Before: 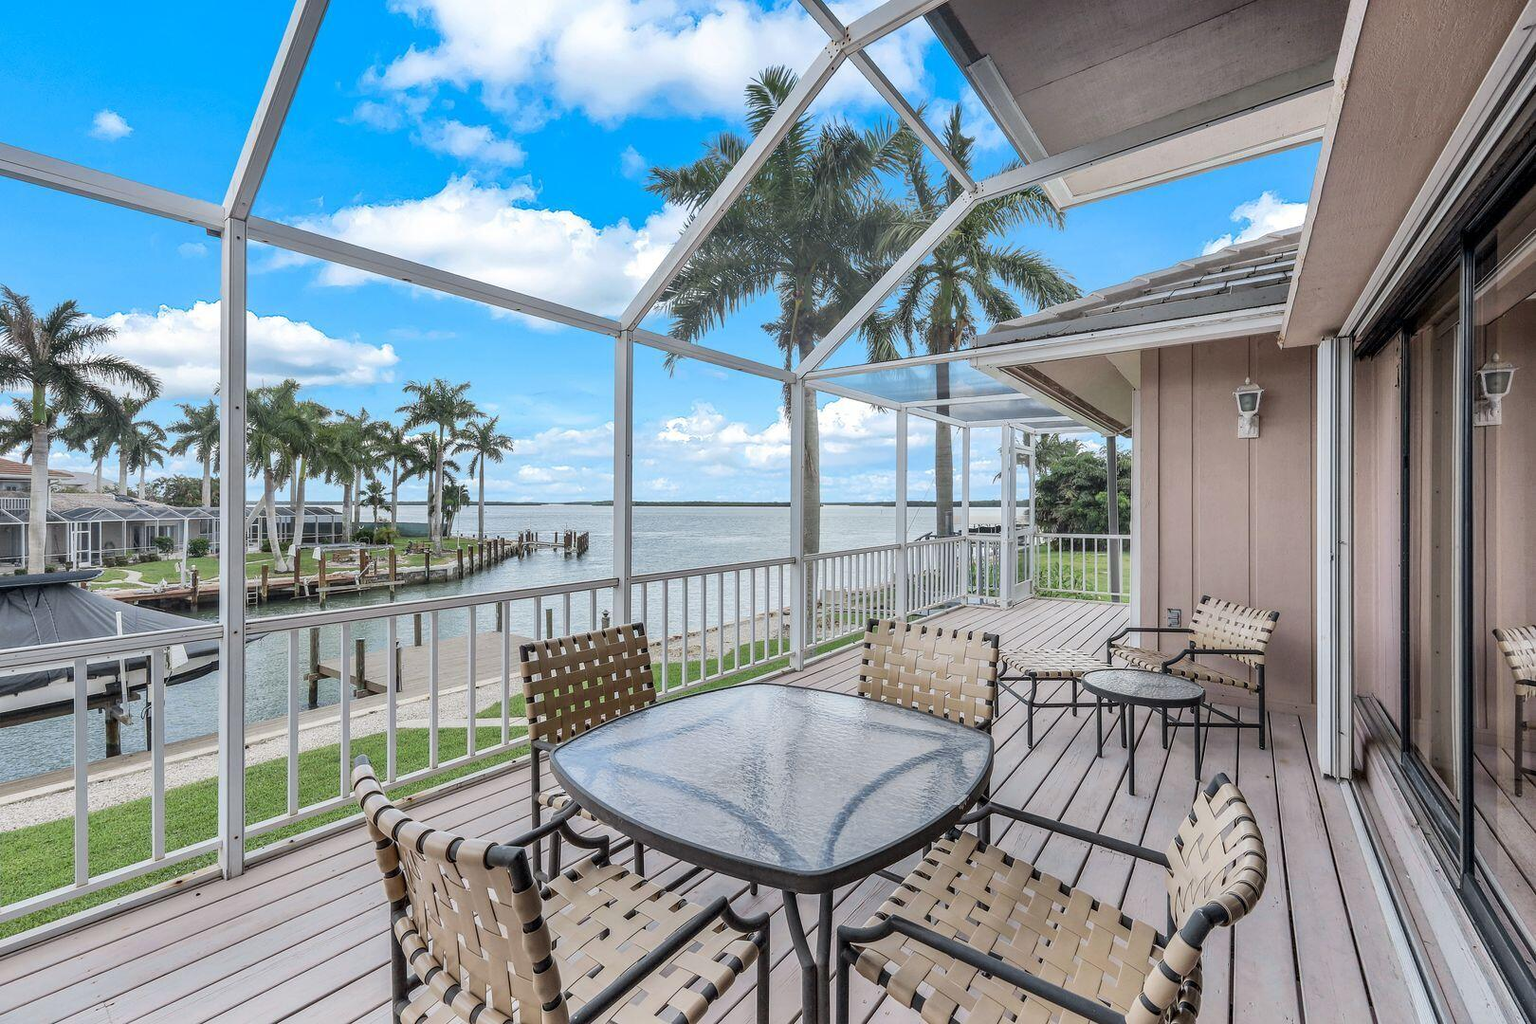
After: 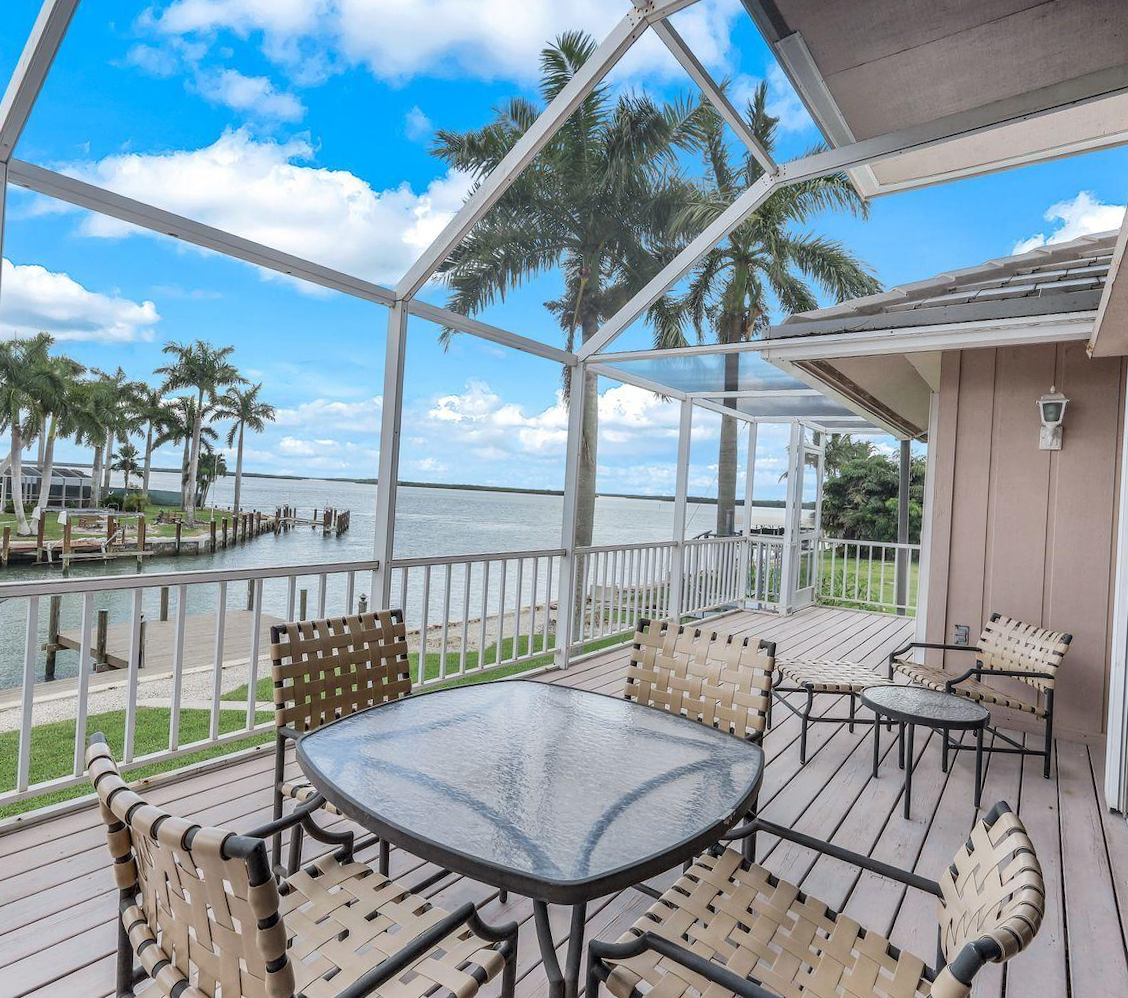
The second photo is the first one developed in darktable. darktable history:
crop and rotate: angle -3.14°, left 14%, top 0.028%, right 10.738%, bottom 0.064%
